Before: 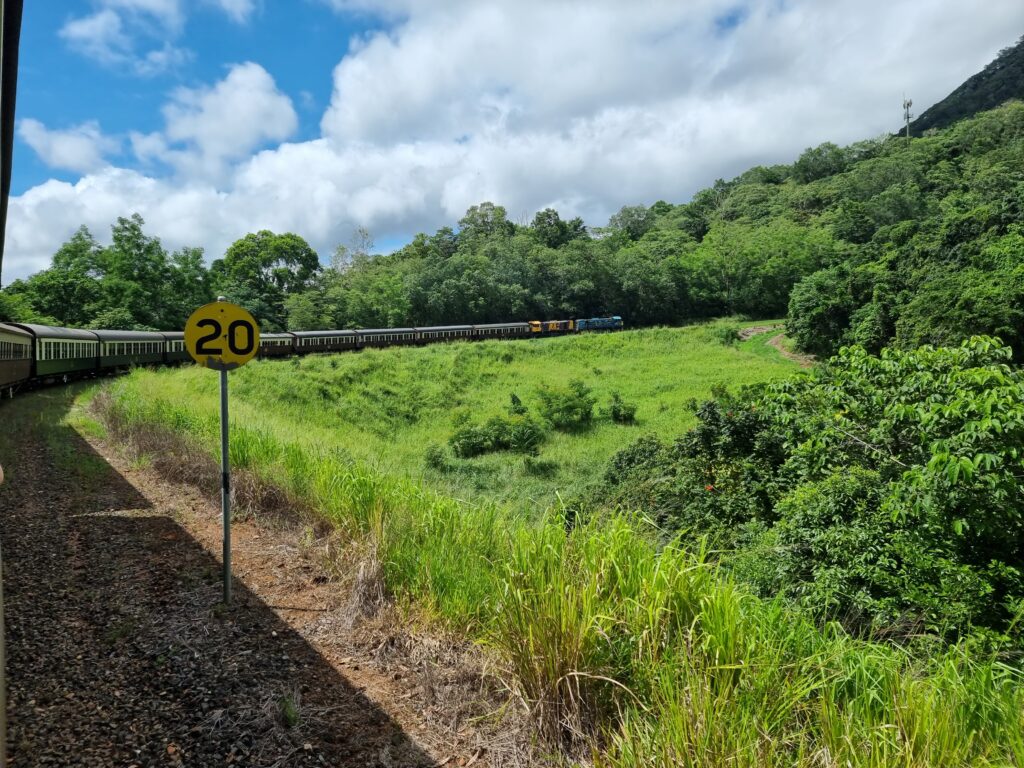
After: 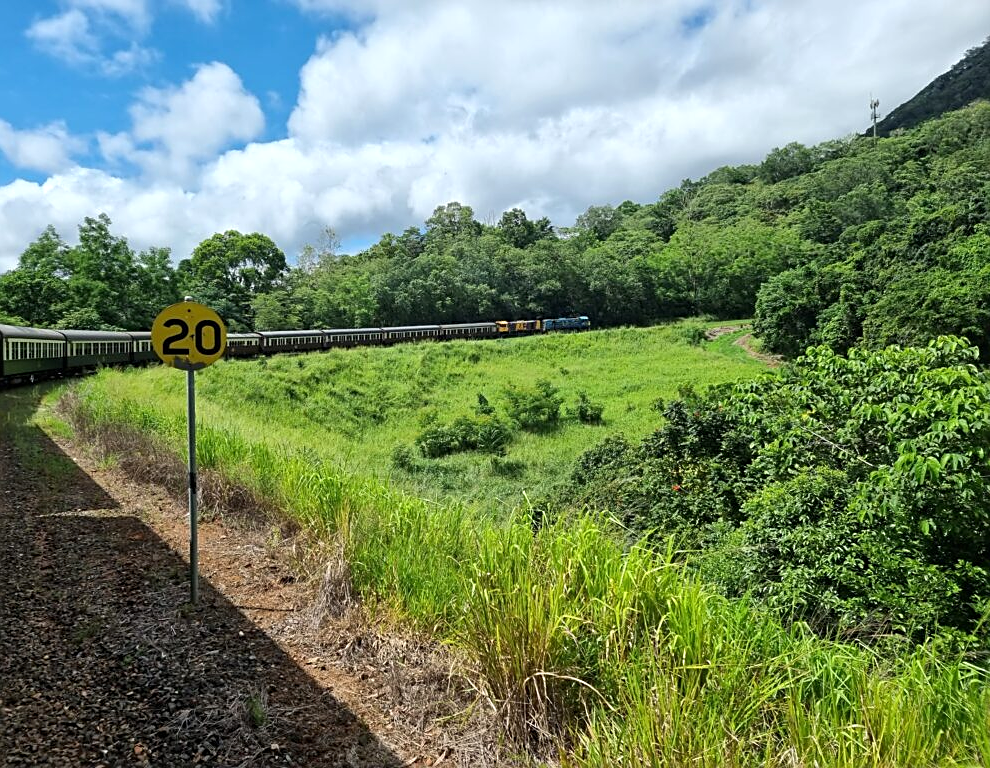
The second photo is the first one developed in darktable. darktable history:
exposure: exposure 0.217 EV, compensate highlight preservation false
sharpen: on, module defaults
crop and rotate: left 3.238%
